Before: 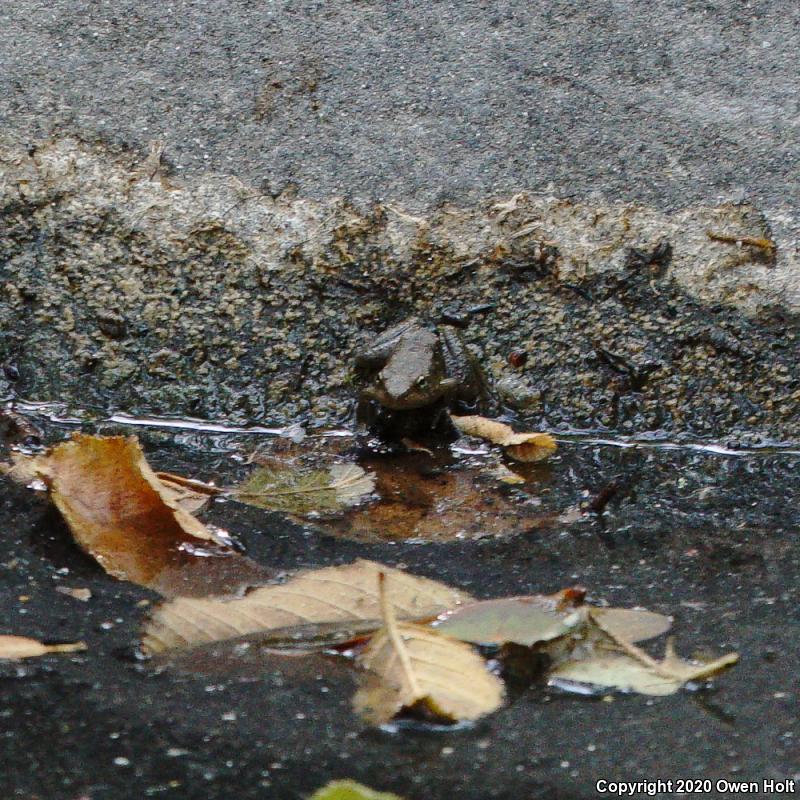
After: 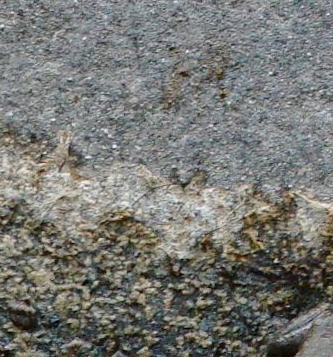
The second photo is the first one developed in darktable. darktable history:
rotate and perspective: rotation -1°, crop left 0.011, crop right 0.989, crop top 0.025, crop bottom 0.975
crop and rotate: left 10.817%, top 0.062%, right 47.194%, bottom 53.626%
